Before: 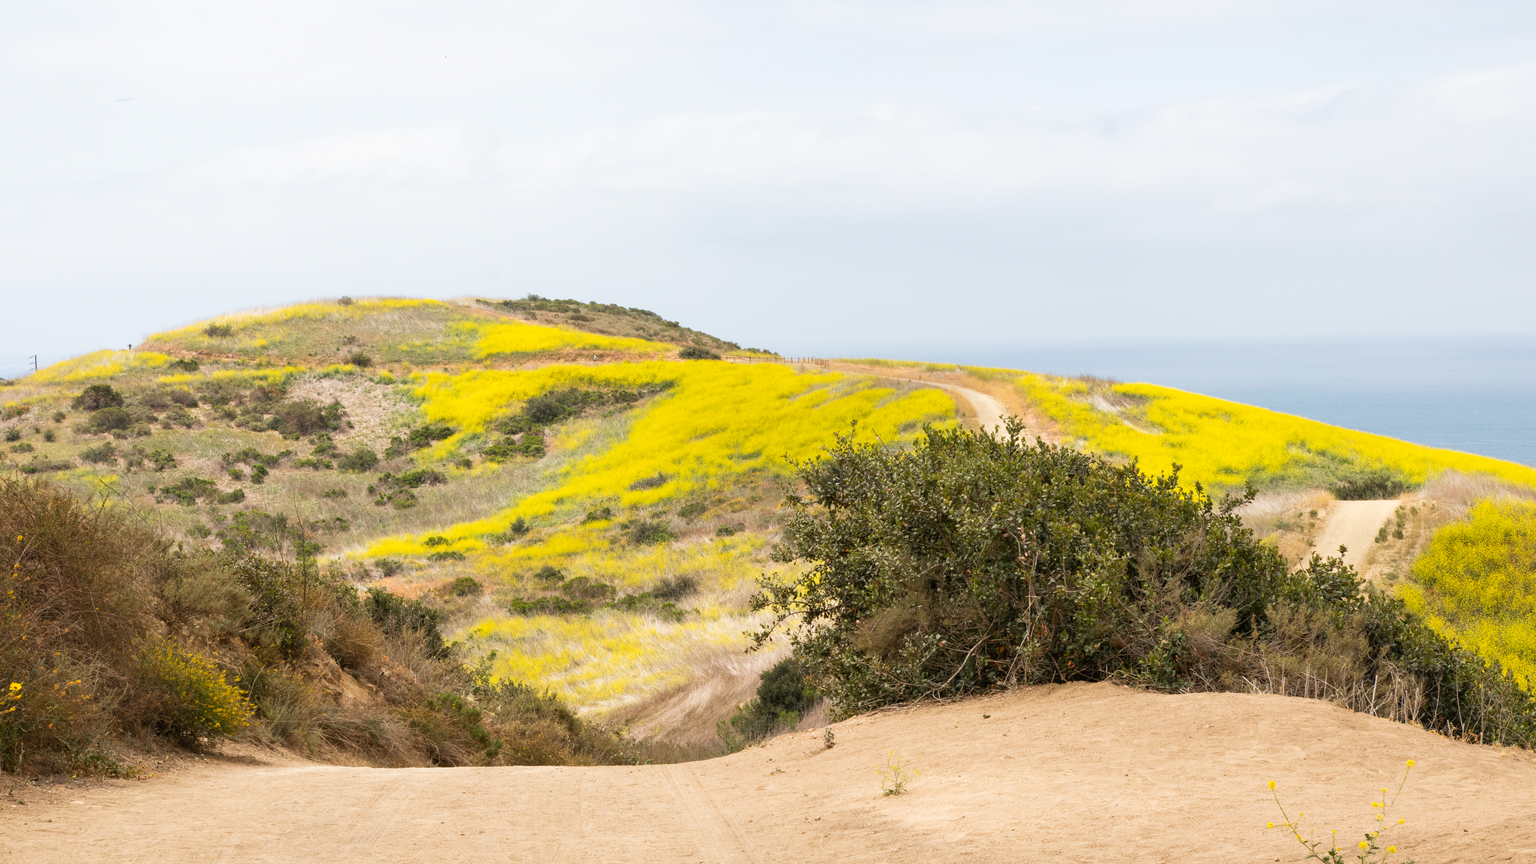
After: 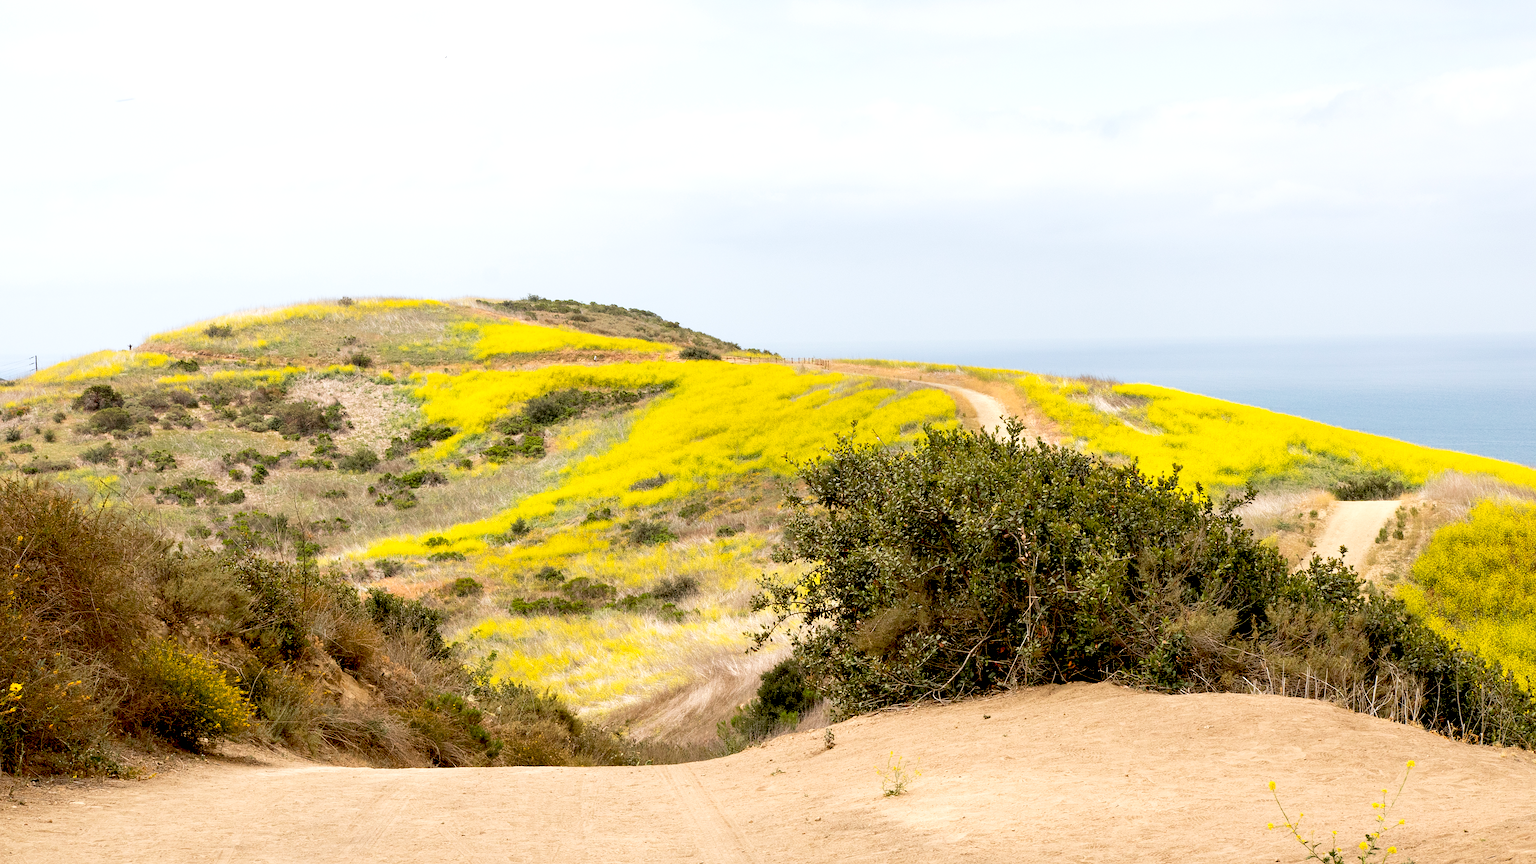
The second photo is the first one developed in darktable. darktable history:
sharpen: on, module defaults
exposure: black level correction 0.025, exposure 0.182 EV, compensate highlight preservation false
